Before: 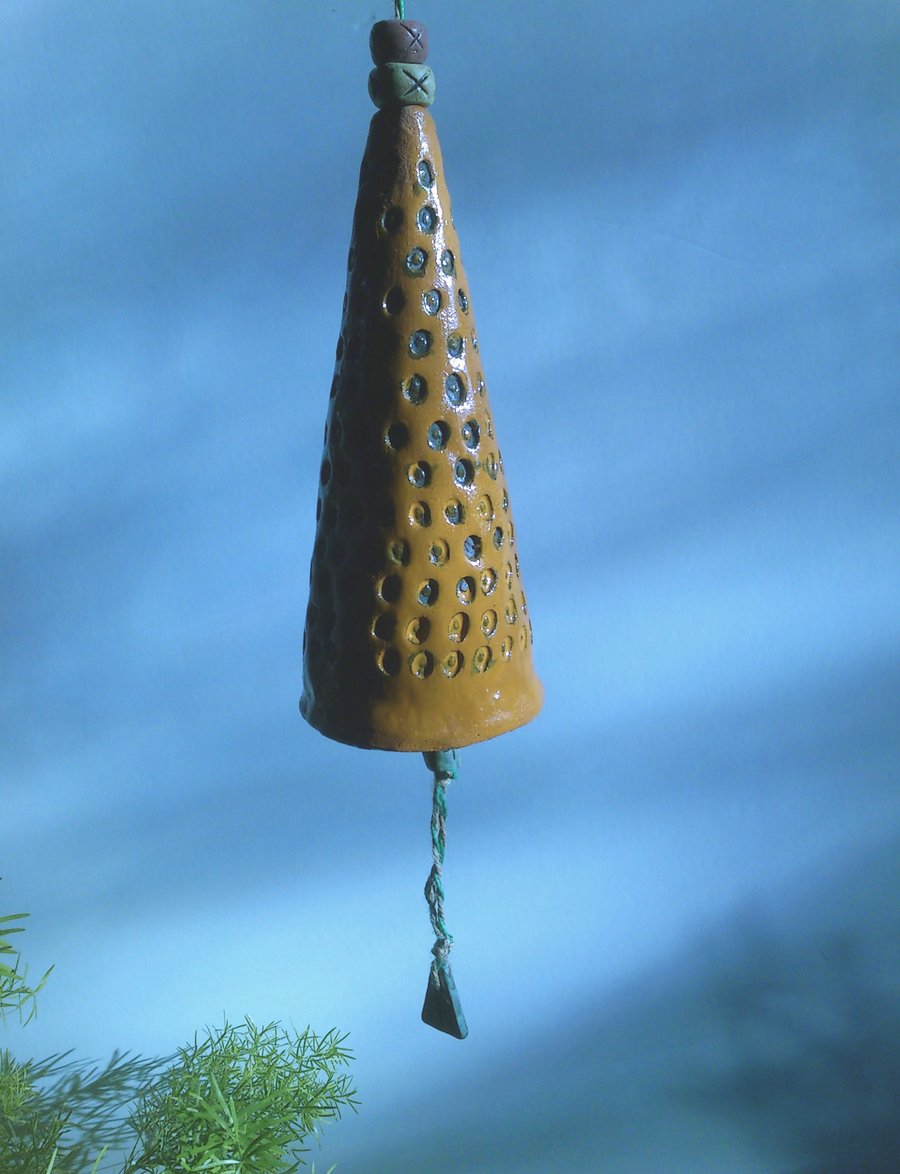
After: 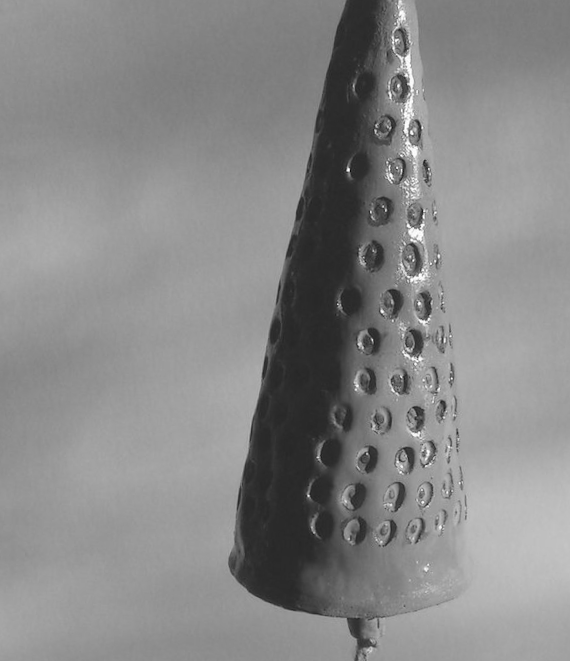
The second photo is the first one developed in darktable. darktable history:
bloom: on, module defaults
monochrome: size 1
crop and rotate: angle -4.99°, left 2.122%, top 6.945%, right 27.566%, bottom 30.519%
